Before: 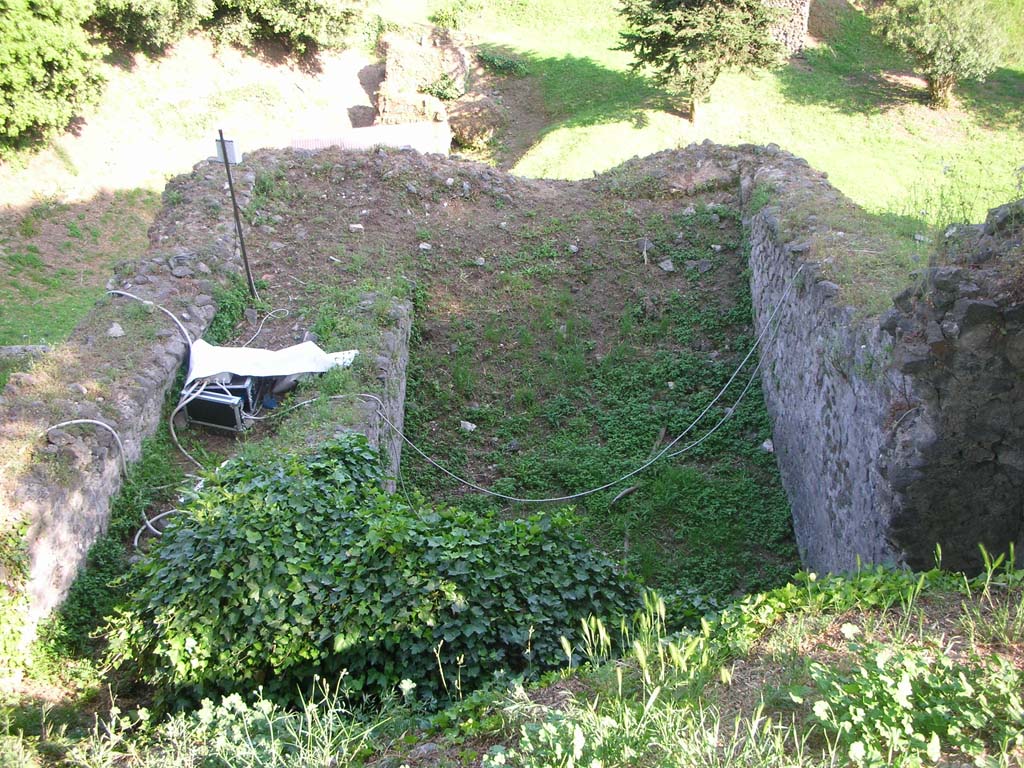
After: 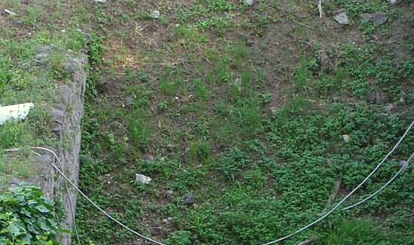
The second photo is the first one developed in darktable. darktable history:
crop: left 31.751%, top 32.172%, right 27.8%, bottom 35.83%
white balance: red 1.009, blue 0.985
color correction: highlights a* -4.28, highlights b* 6.53
